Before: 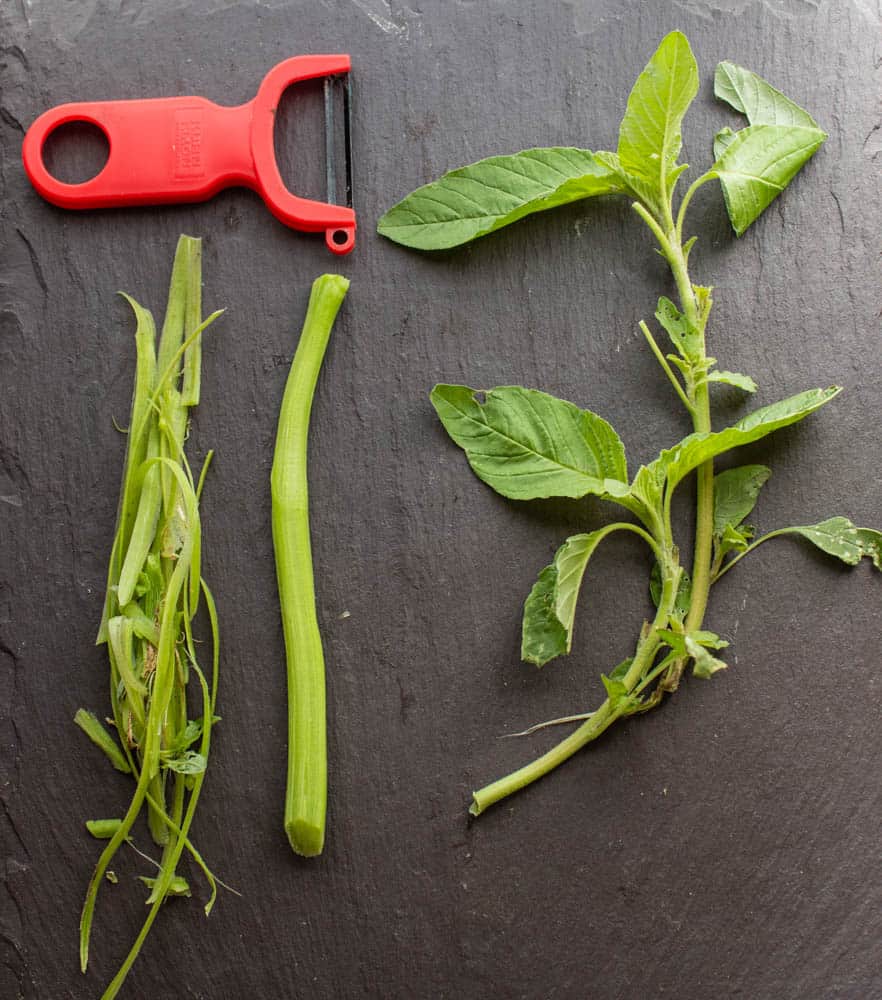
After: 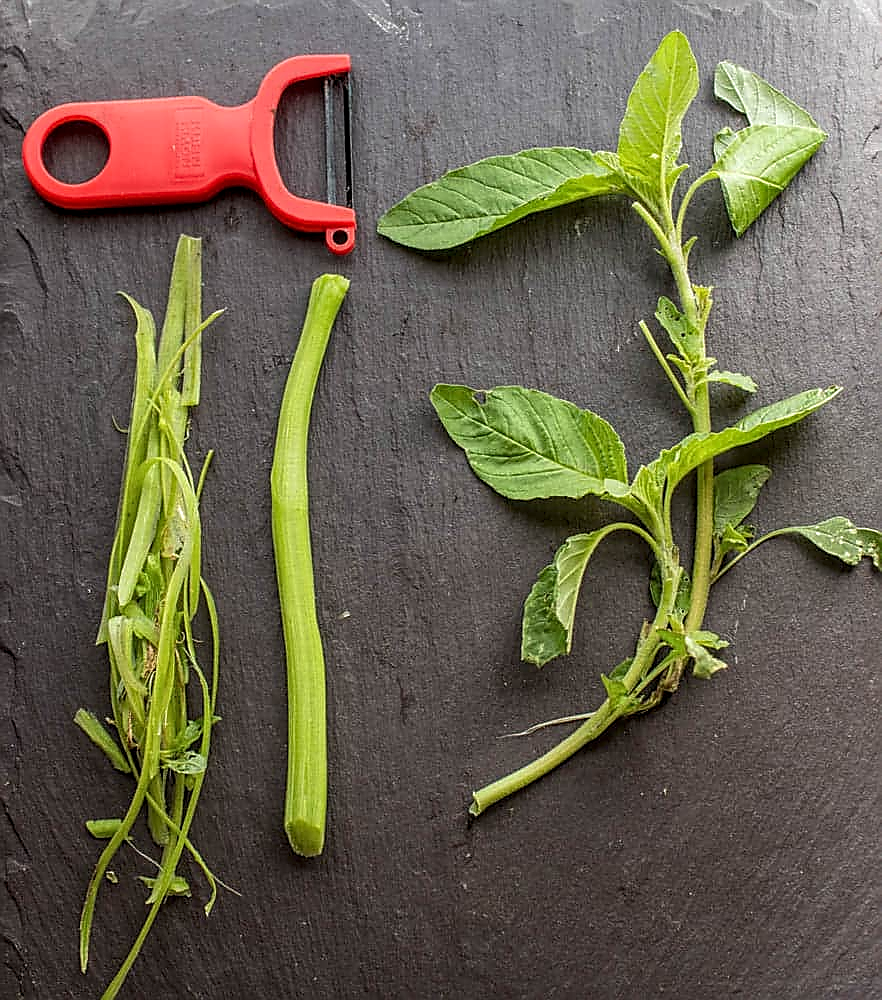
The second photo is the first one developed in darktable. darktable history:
sharpen: radius 1.386, amount 1.242, threshold 0.691
local contrast: detail 130%
